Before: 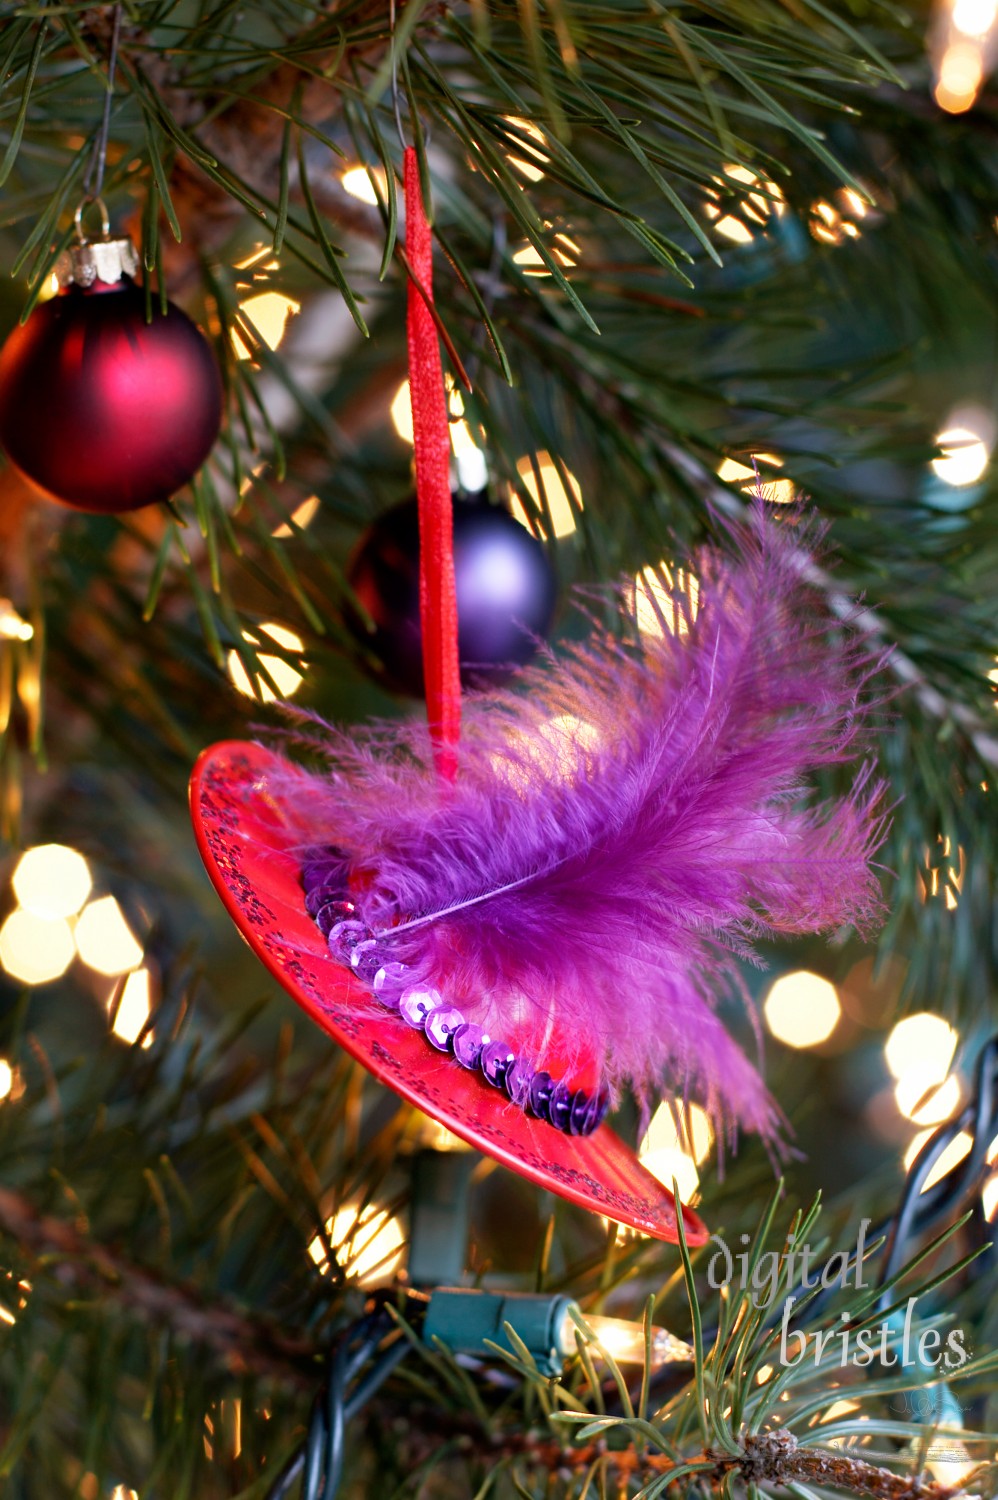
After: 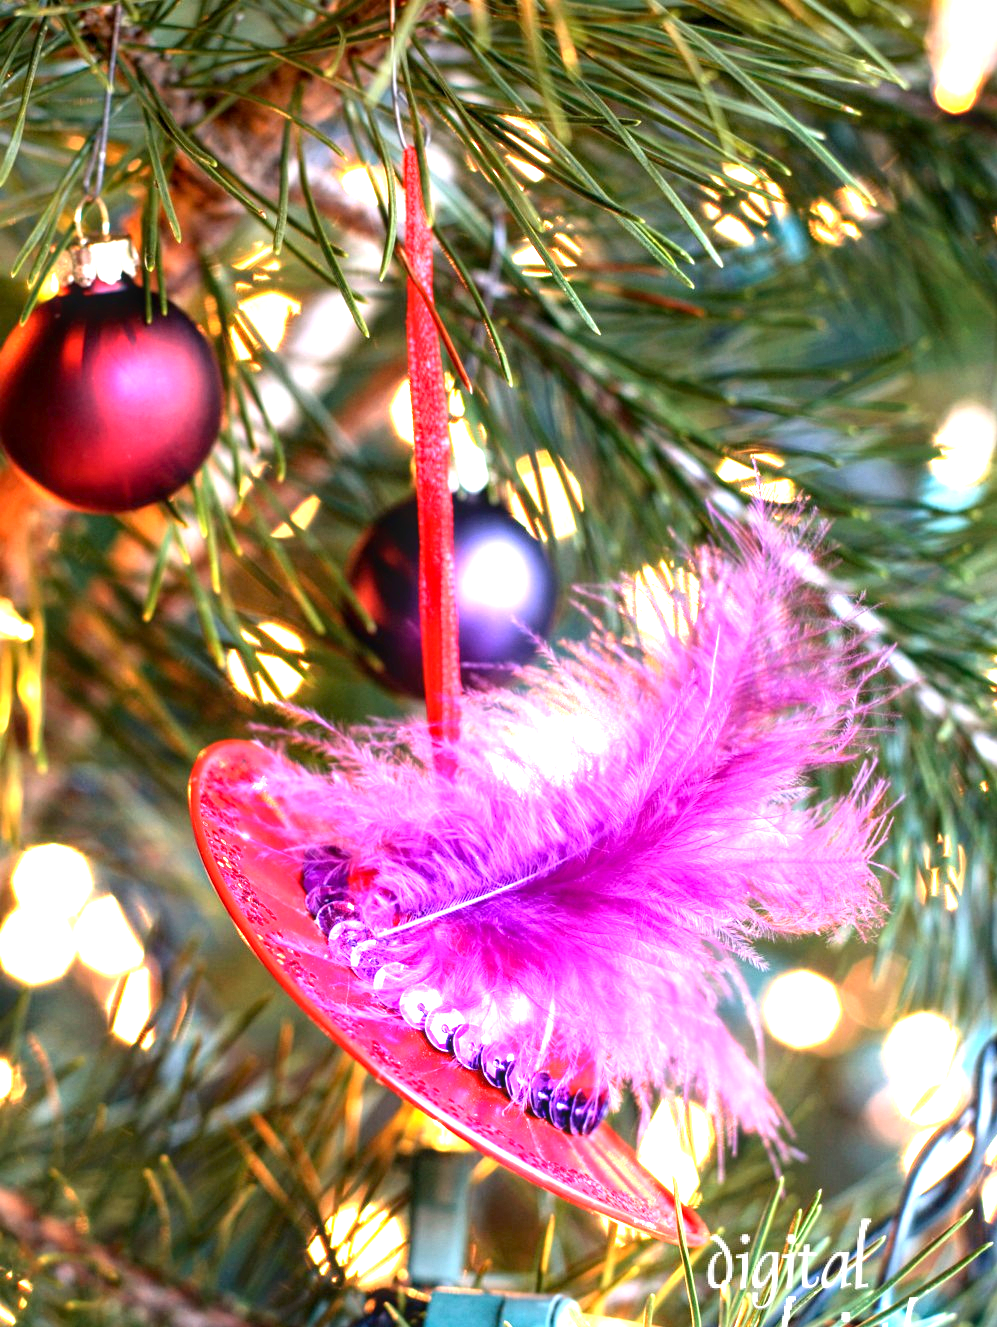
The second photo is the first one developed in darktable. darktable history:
crop and rotate: top 0%, bottom 11.49%
exposure: black level correction 0, exposure 2 EV, compensate highlight preservation false
local contrast: on, module defaults
tone curve: curves: ch0 [(0, 0) (0.003, 0.01) (0.011, 0.015) (0.025, 0.023) (0.044, 0.037) (0.069, 0.055) (0.1, 0.08) (0.136, 0.114) (0.177, 0.155) (0.224, 0.201) (0.277, 0.254) (0.335, 0.319) (0.399, 0.387) (0.468, 0.459) (0.543, 0.544) (0.623, 0.634) (0.709, 0.731) (0.801, 0.827) (0.898, 0.921) (1, 1)], color space Lab, independent channels, preserve colors none
